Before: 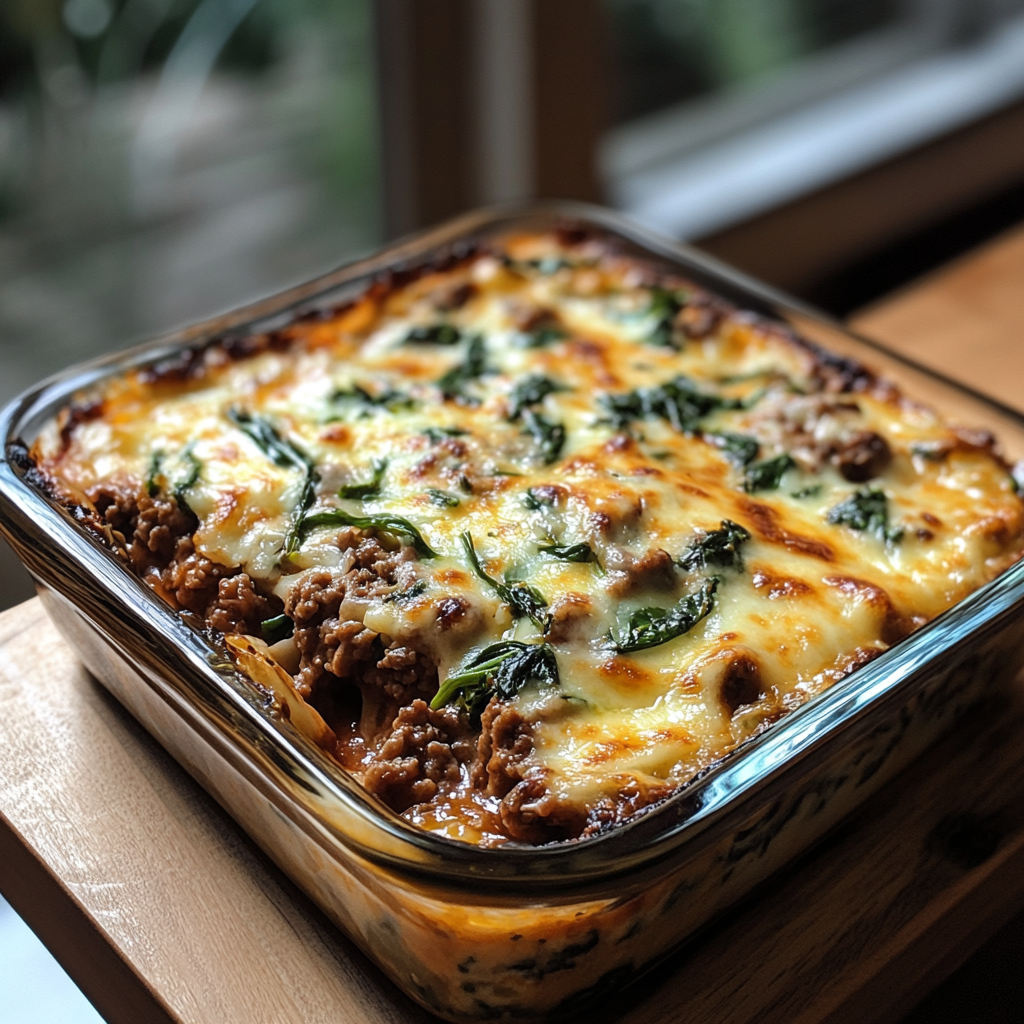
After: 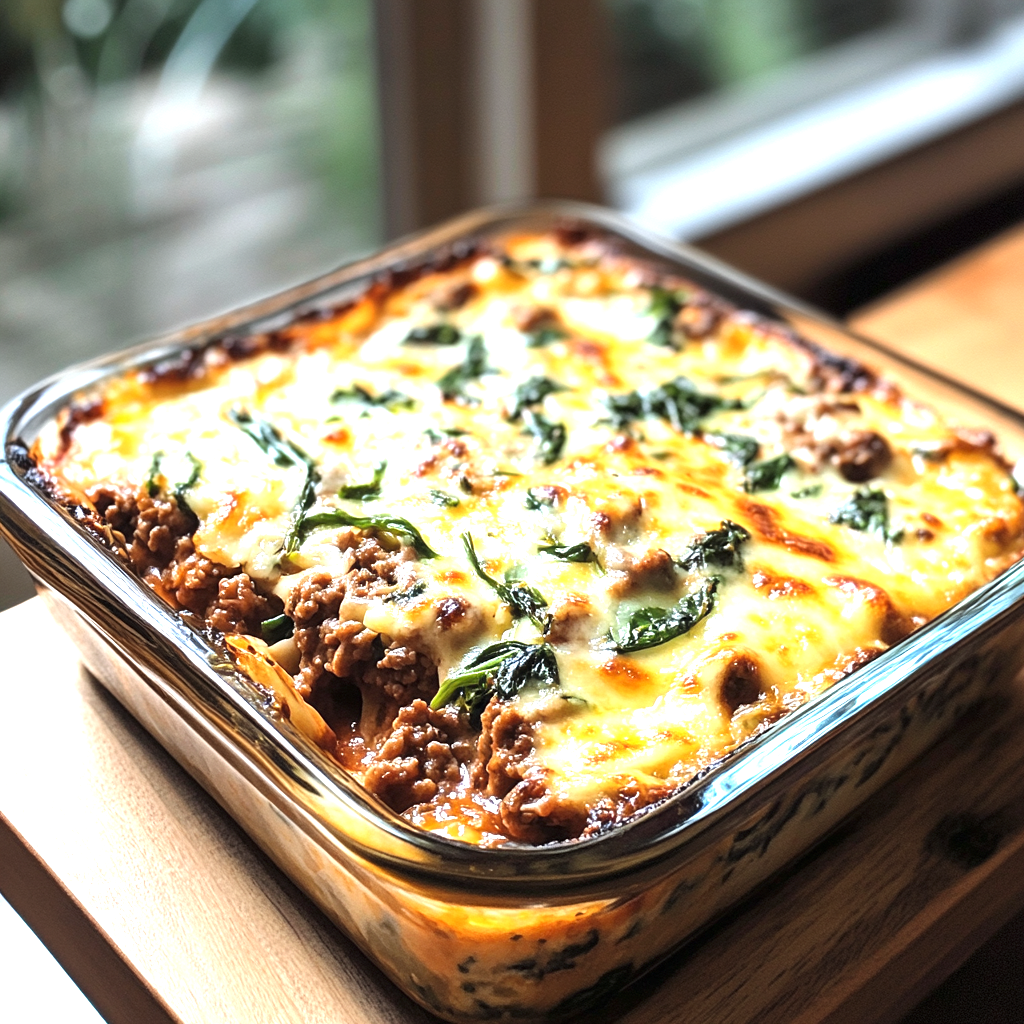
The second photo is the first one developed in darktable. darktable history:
exposure: black level correction 0, exposure 1.464 EV, compensate highlight preservation false
